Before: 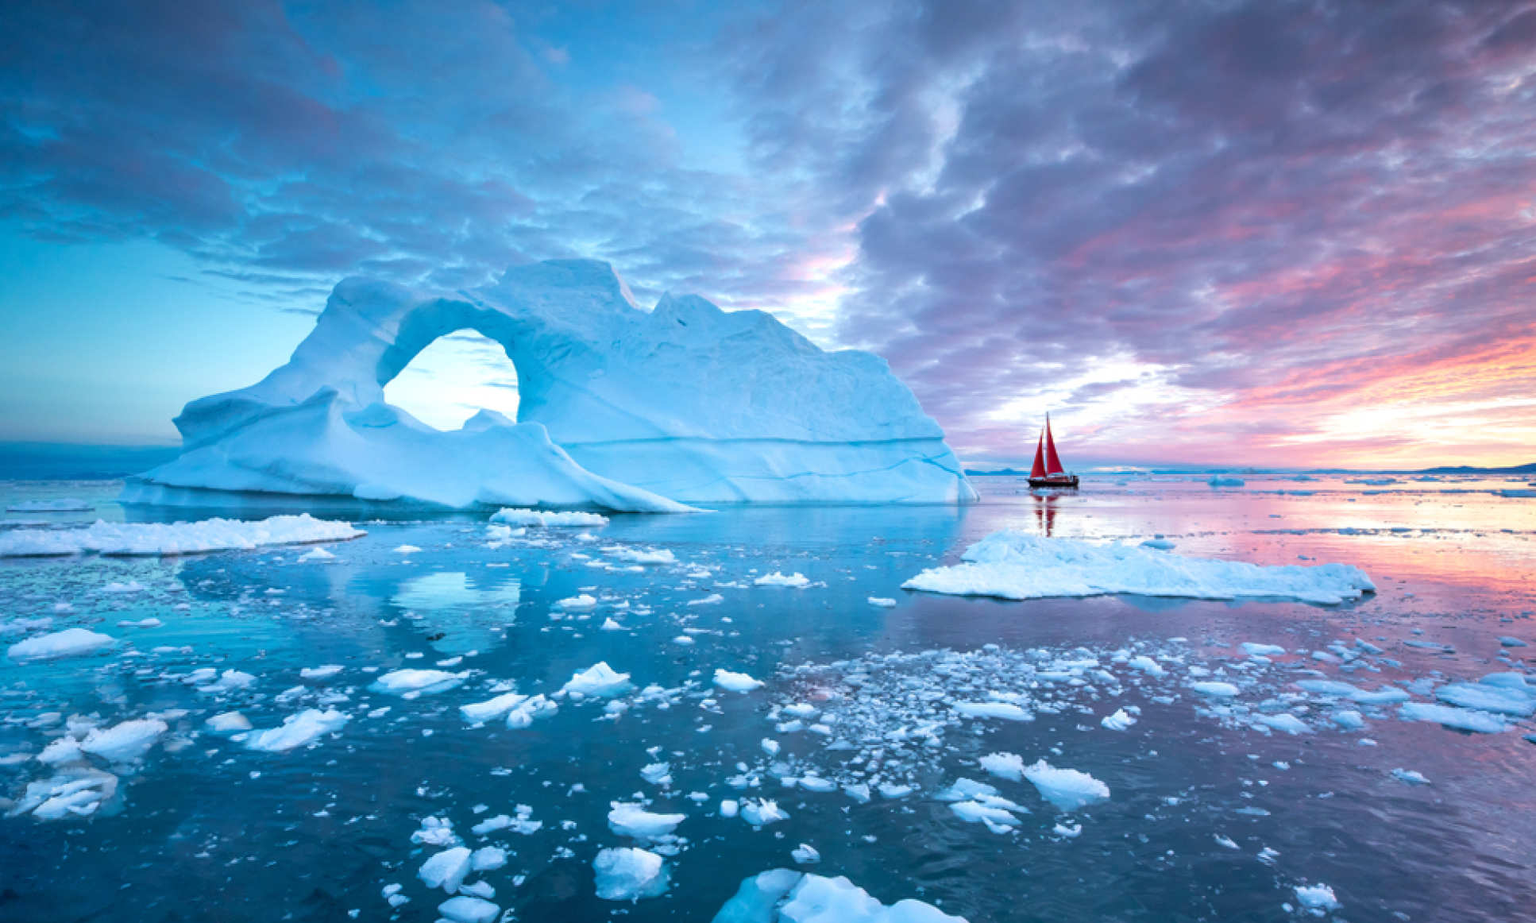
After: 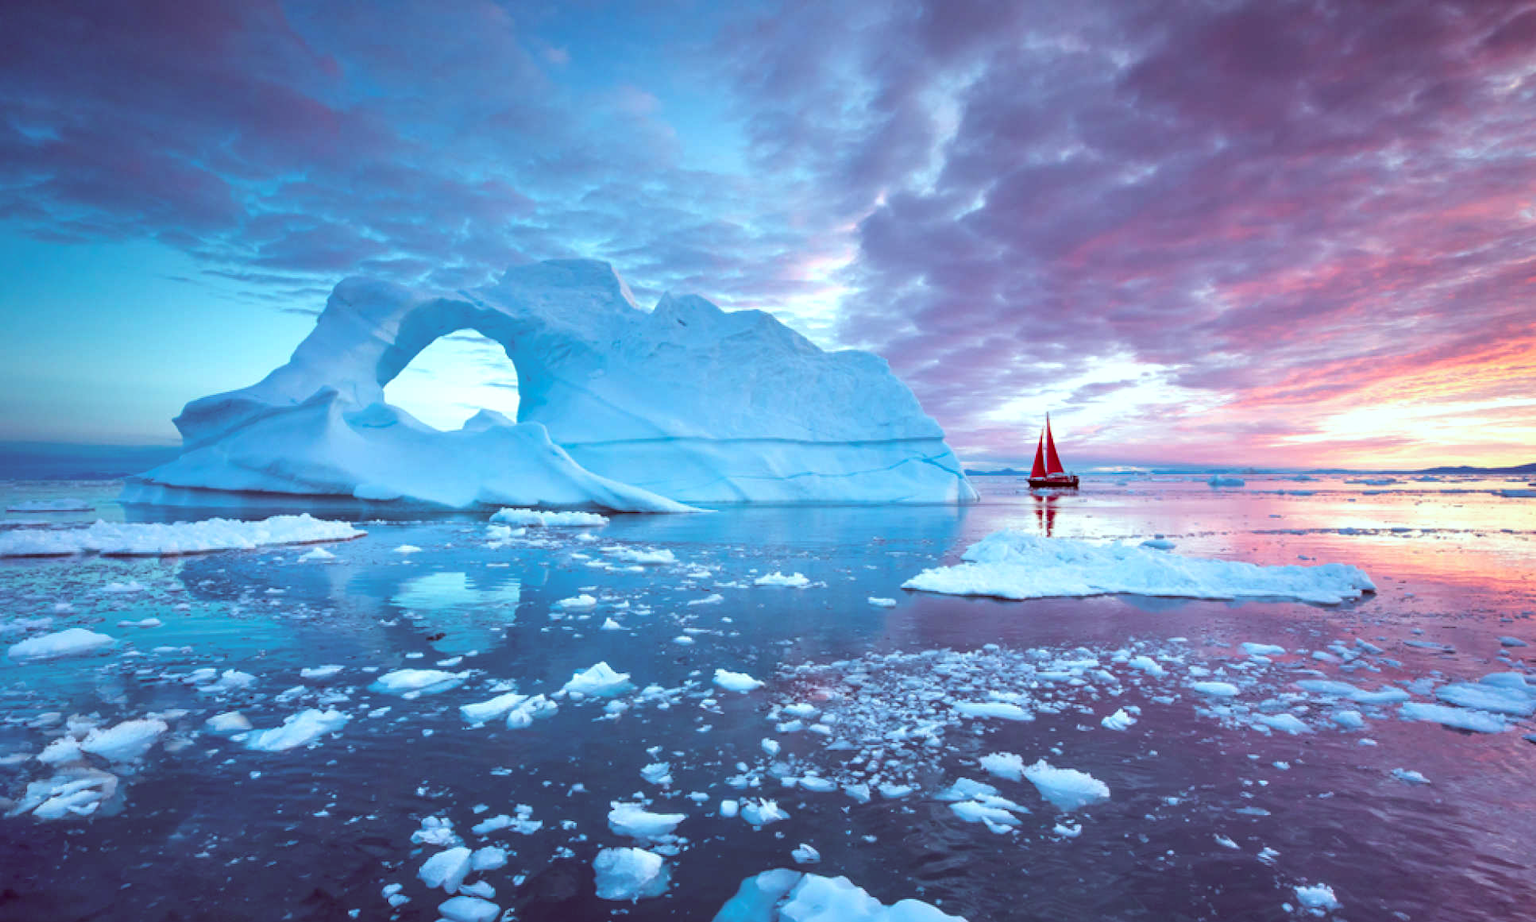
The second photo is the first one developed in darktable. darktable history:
color correction: highlights a* -7.23, highlights b* -0.161, shadows a* 20.08, shadows b* 11.73
color balance: gamma [0.9, 0.988, 0.975, 1.025], gain [1.05, 1, 1, 1]
vibrance: vibrance 20%
